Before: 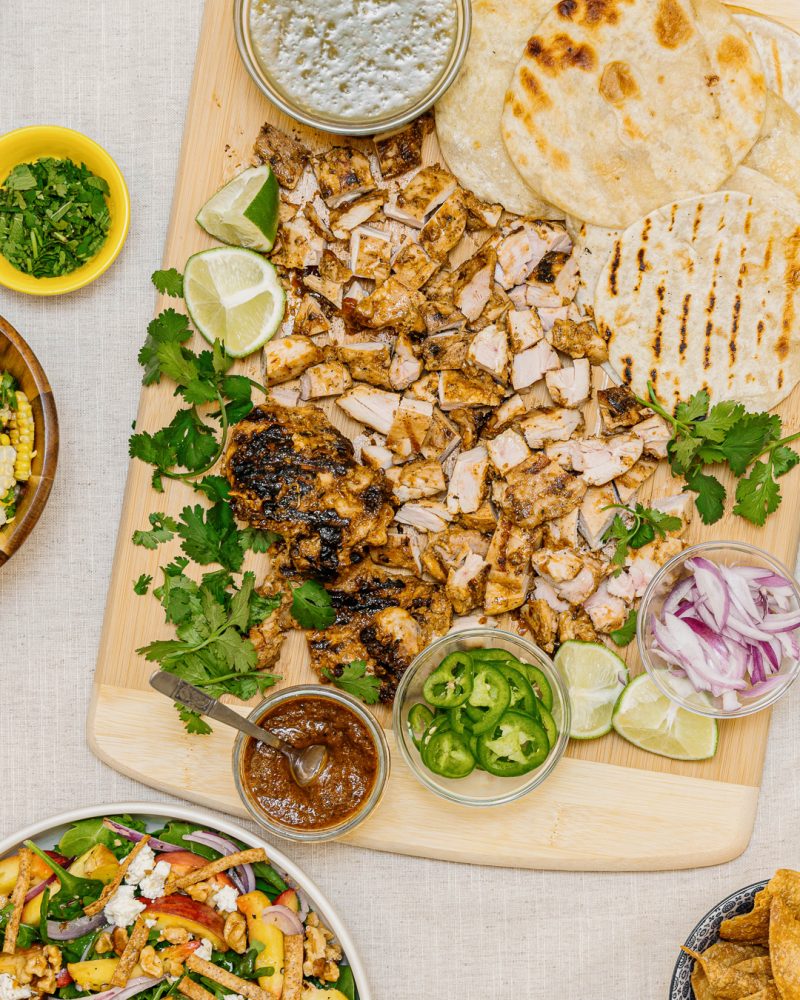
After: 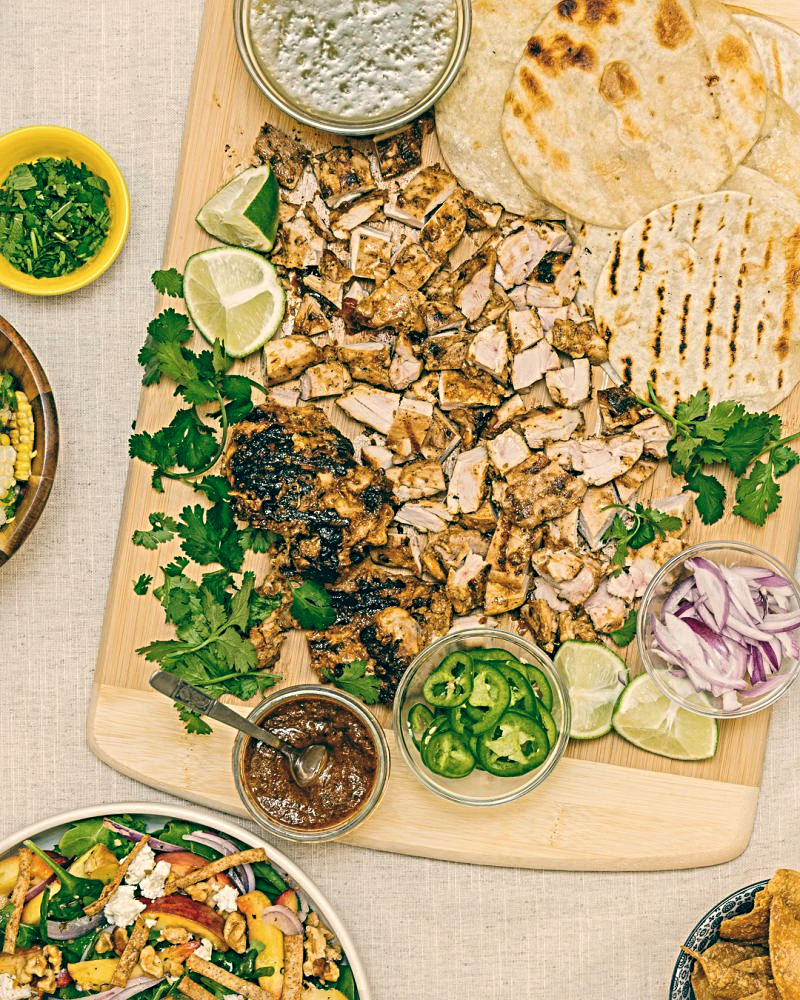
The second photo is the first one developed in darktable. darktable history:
color balance: lift [1.005, 0.99, 1.007, 1.01], gamma [1, 0.979, 1.011, 1.021], gain [0.923, 1.098, 1.025, 0.902], input saturation 90.45%, contrast 7.73%, output saturation 105.91%
sharpen: radius 4
